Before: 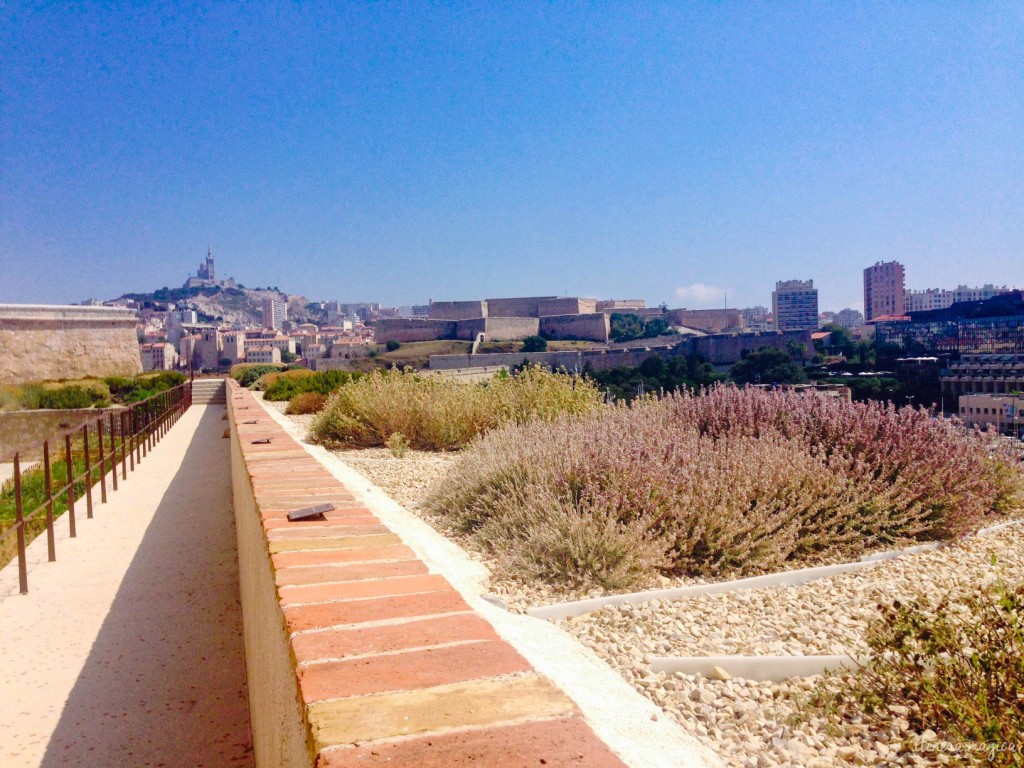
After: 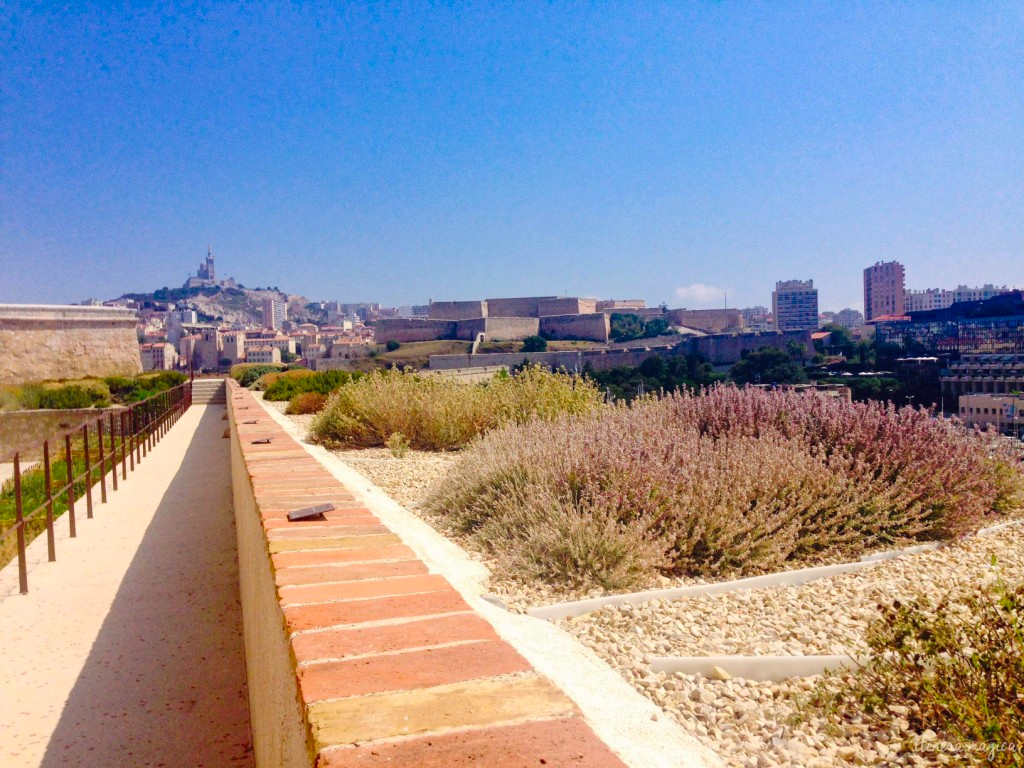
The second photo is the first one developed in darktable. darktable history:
color correction: highlights a* 0.816, highlights b* 2.78, saturation 1.1
tone equalizer: on, module defaults
